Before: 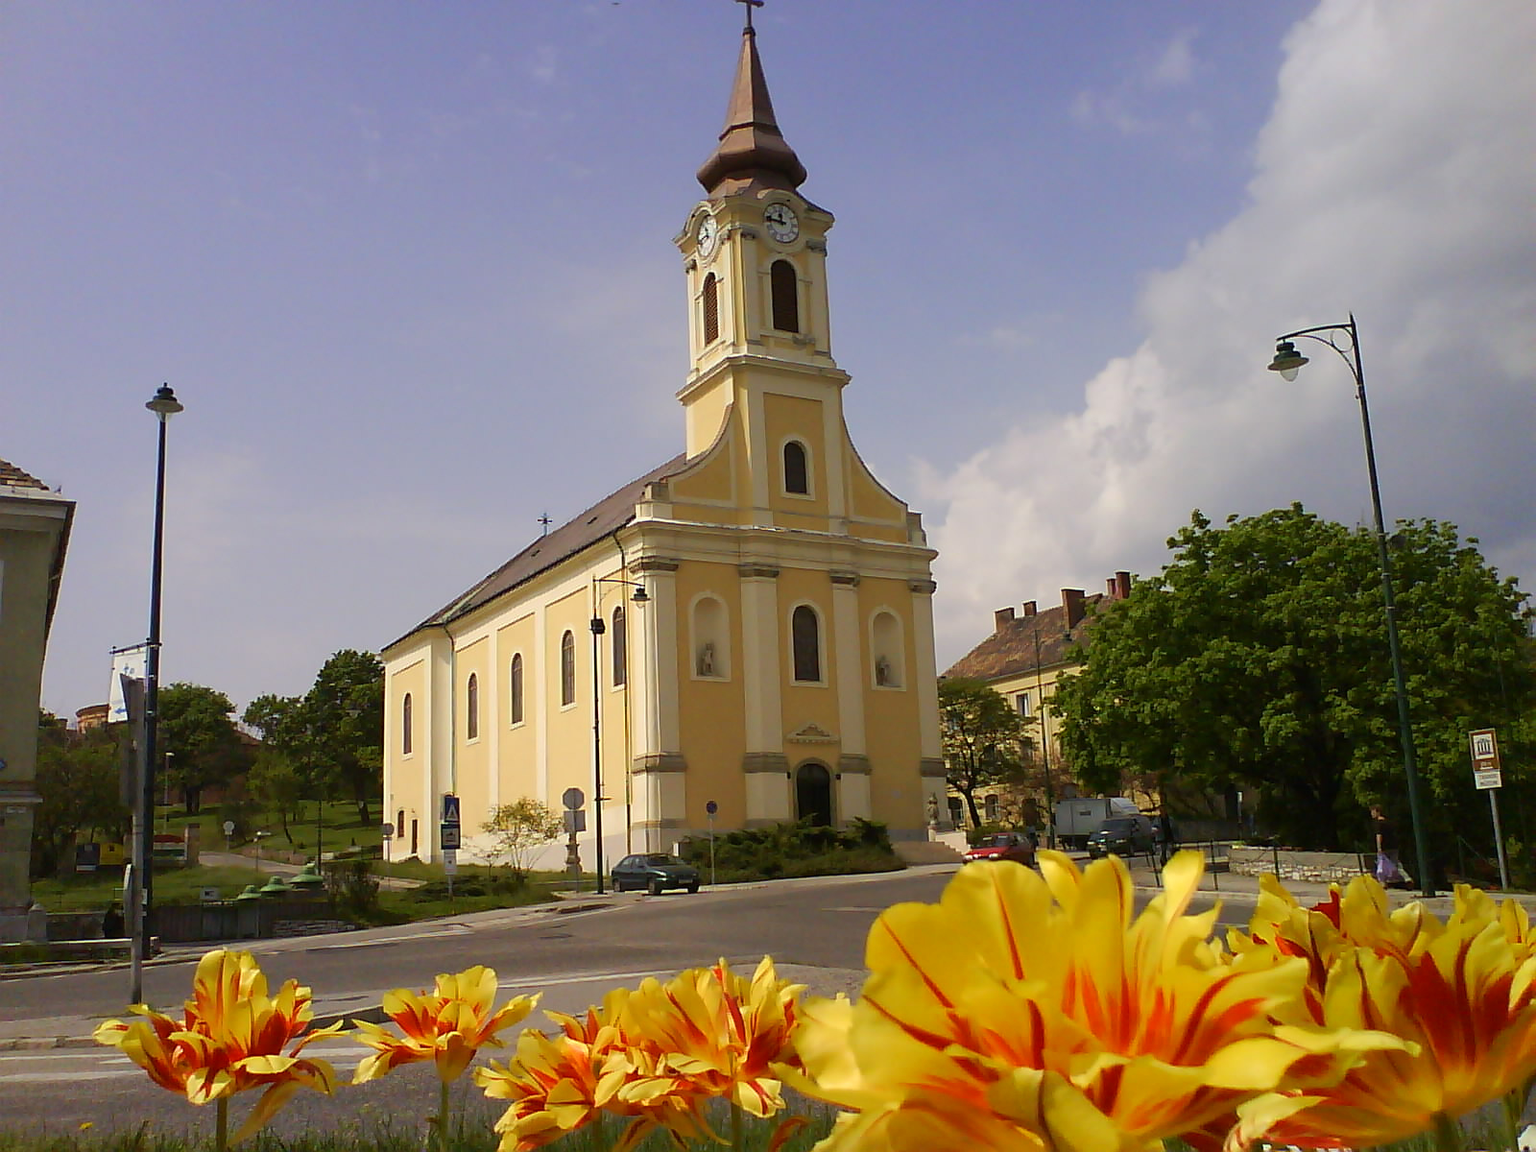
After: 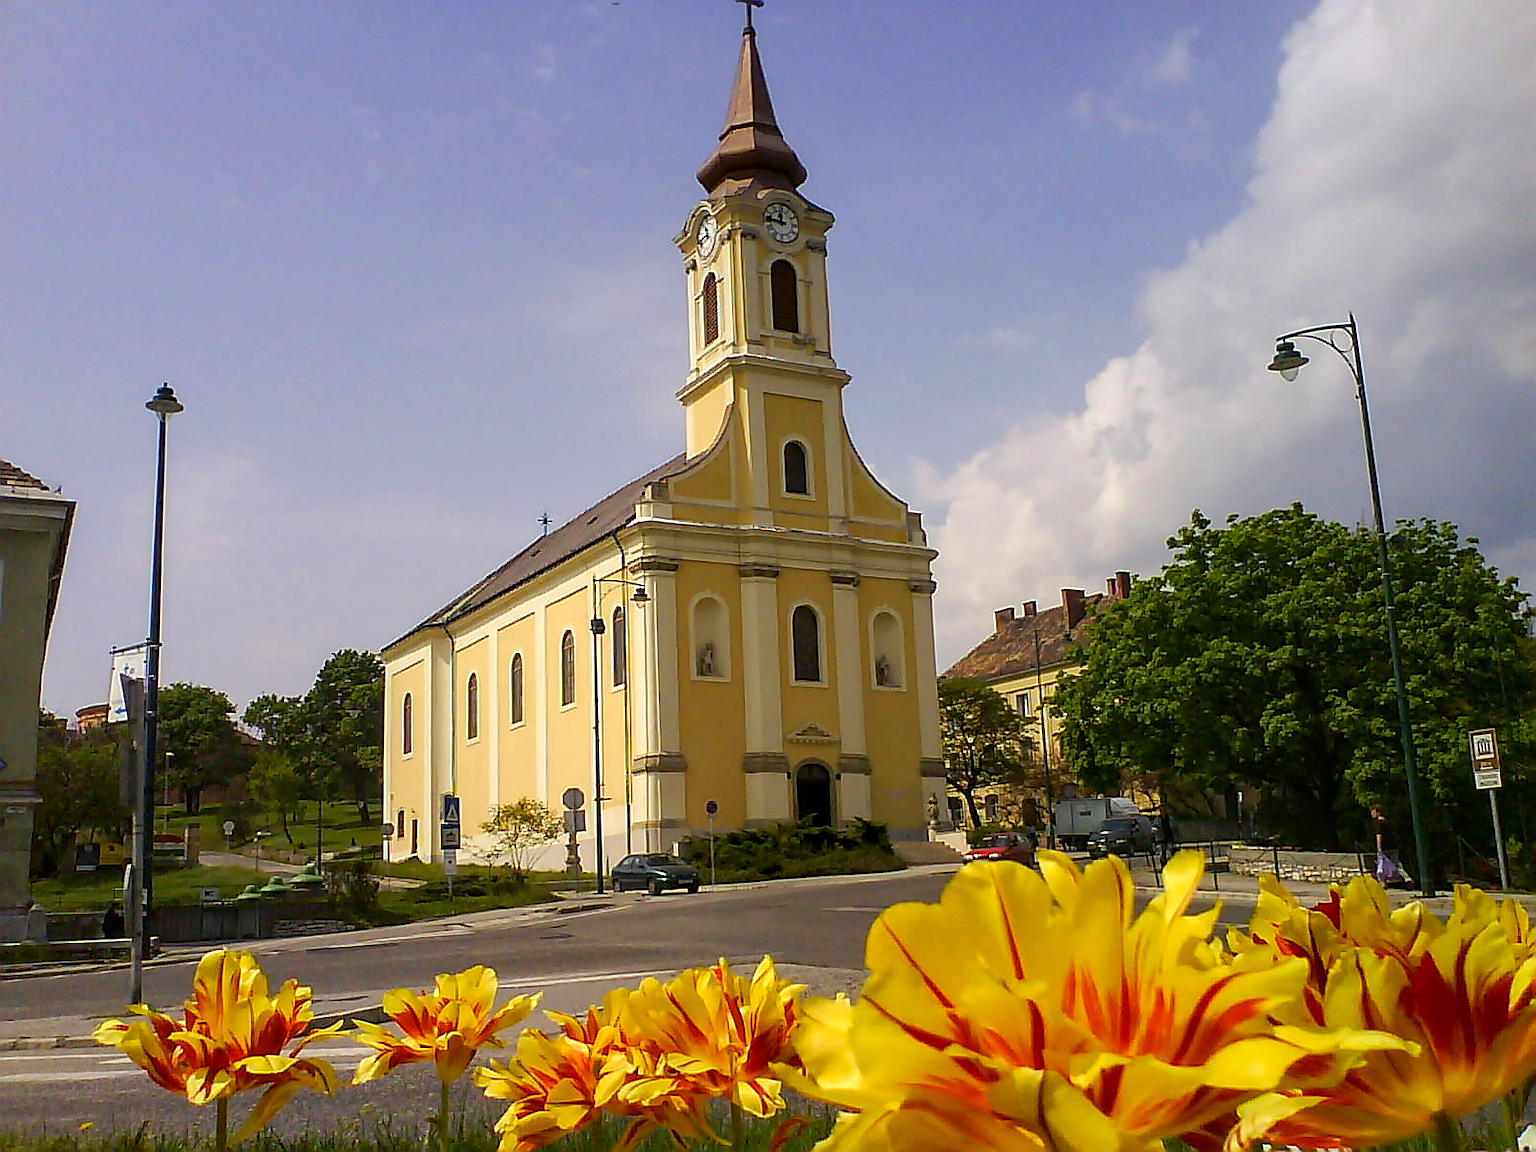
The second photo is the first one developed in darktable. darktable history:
contrast brightness saturation: contrast 0.073
sharpen: on, module defaults
color balance rgb: shadows lift › chroma 2.047%, shadows lift › hue 248.25°, perceptual saturation grading › global saturation 15.12%, perceptual brilliance grading › global brilliance 2.968%
local contrast: on, module defaults
